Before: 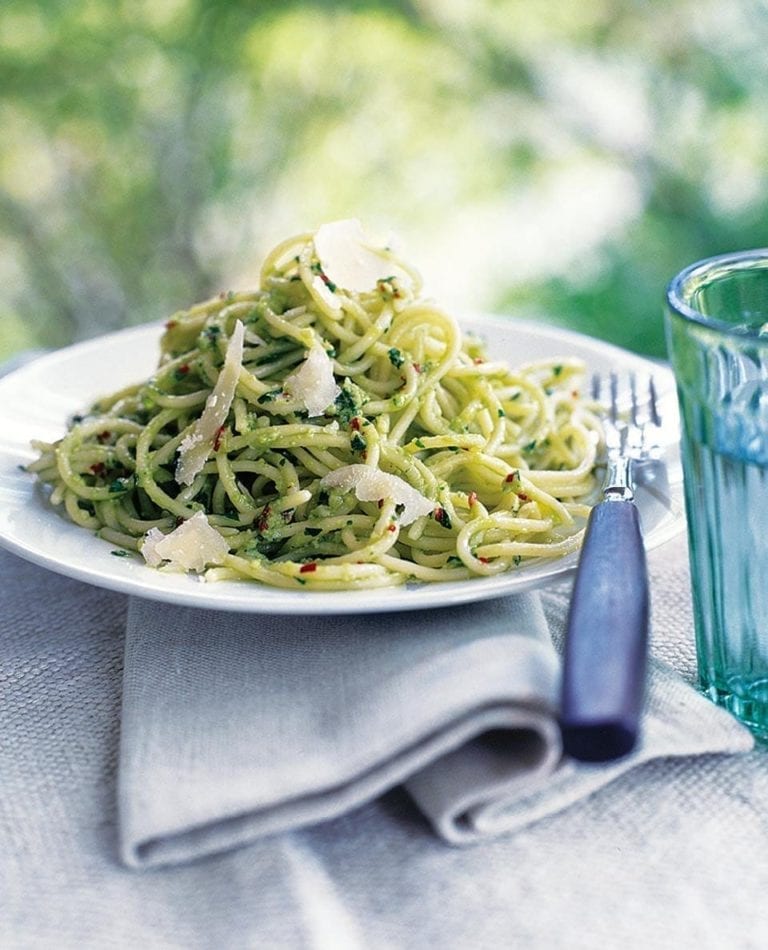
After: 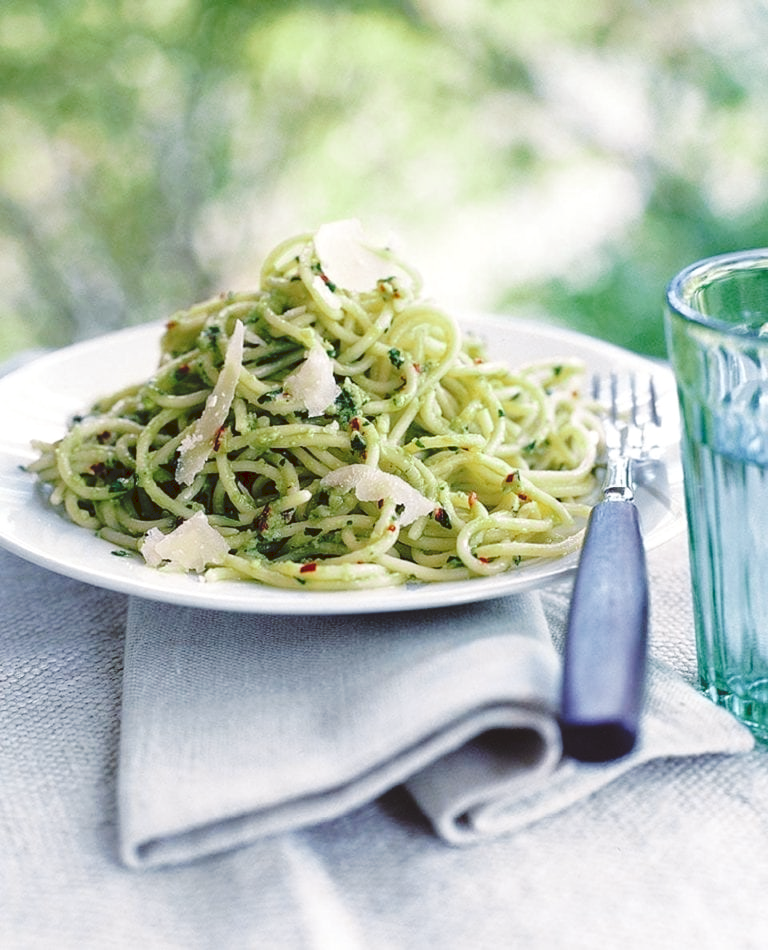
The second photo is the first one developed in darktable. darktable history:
tone curve: curves: ch0 [(0, 0) (0.003, 0.112) (0.011, 0.115) (0.025, 0.111) (0.044, 0.114) (0.069, 0.126) (0.1, 0.144) (0.136, 0.164) (0.177, 0.196) (0.224, 0.249) (0.277, 0.316) (0.335, 0.401) (0.399, 0.487) (0.468, 0.571) (0.543, 0.647) (0.623, 0.728) (0.709, 0.795) (0.801, 0.866) (0.898, 0.933) (1, 1)], preserve colors none
color look up table: target L [98.13, 91.35, 84.81, 74, 74.19, 78.51, 61.7, 56.83, 45.54, 52.75, 32.42, 16.88, 200.74, 102.65, 86.83, 73.1, 63.15, 60.44, 56.09, 56.05, 51.85, 47.94, 45.02, 39.12, 29.56, 28.73, 21.31, 2.647, 80.98, 84.94, 73.9, 62.7, 61.37, 61.85, 61.16, 68.45, 62.68, 37.96, 37.43, 39.03, 26, 30.87, 24.81, 2.292, 89.22, 71.1, 51.79, 48.82, 28.05], target a [-22.16, -21.8, -42.84, -32.13, -50.79, -19.83, -52.21, -8.423, -32.56, -8.513, -21.28, -15.99, 0, 0, 5.188, 18.98, 40.13, 24.62, 50.48, 25.35, 52.96, 25.49, 68.78, 57.57, 5.428, 0.707, 33.44, 18.42, 9.568, 19.81, 40.97, 41.31, 8.142, 57.38, 60.48, 14.92, 27.49, 52.67, 14.48, 40.56, 30.01, 22.92, 27.77, 16.37, -28.26, -6.48, -32.29, -7.22, -7.984], target b [35.09, 62.04, 13.23, 31.86, 31.23, 2.811, 52.27, 31.18, 41.8, 6.503, 36.53, 13.38, 0, -0.002, 11.52, 76.38, 54.23, 33.22, 60.07, 15.25, 32, 49.59, 31.48, 57.81, 15.02, 41.78, 36.22, 3.954, -0.615, -18.27, -33.98, 0.35, -12.65, -2.752, -23.53, -42.15, -52.33, -7.62, -30.67, -49.53, -2.602, -61.85, -38.64, -9.201, -19.53, -35.61, 3.942, -29.66, -9.854], num patches 49
